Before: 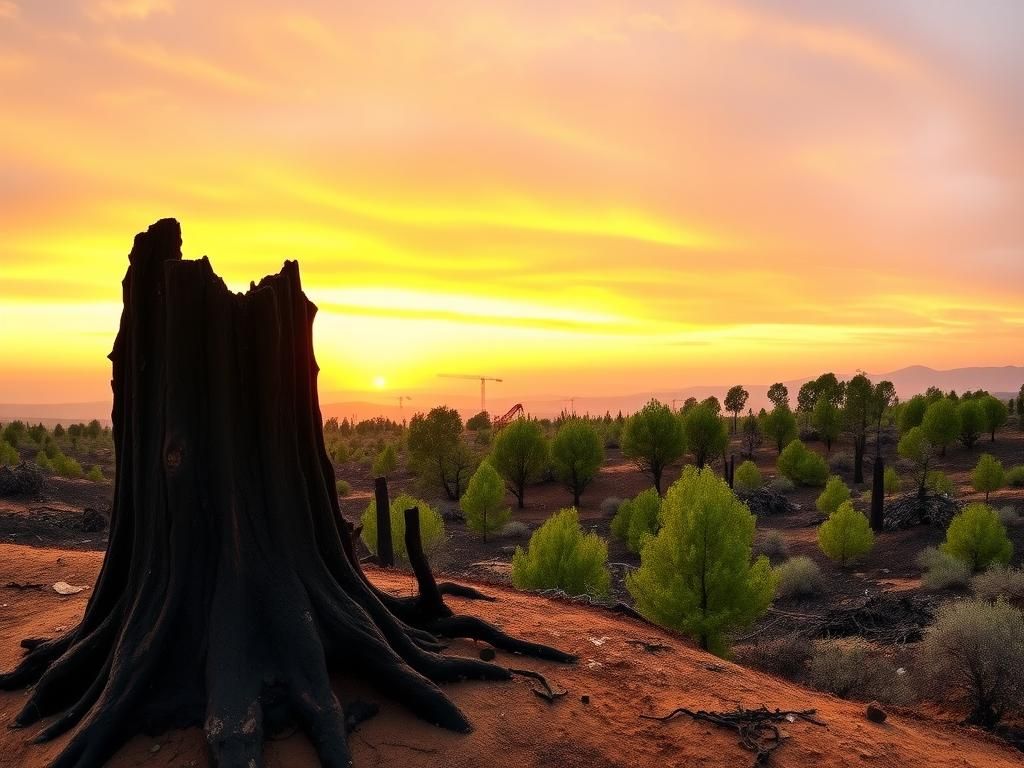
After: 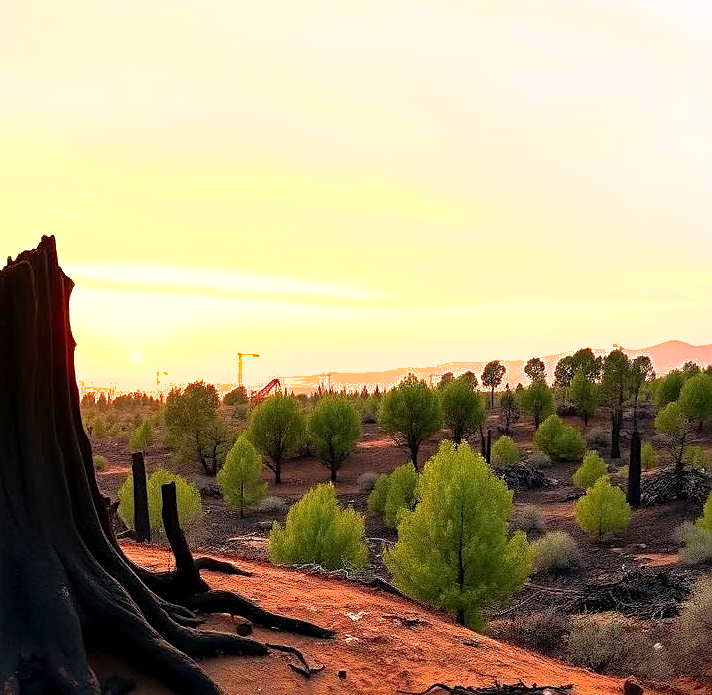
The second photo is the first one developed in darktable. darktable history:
crop and rotate: left 23.782%, top 3.26%, right 6.683%, bottom 6.191%
exposure: black level correction 0.001, exposure 0.499 EV, compensate highlight preservation false
shadows and highlights: on, module defaults
sharpen: on, module defaults
tone equalizer: -8 EV -0.758 EV, -7 EV -0.73 EV, -6 EV -0.603 EV, -5 EV -0.4 EV, -3 EV 0.392 EV, -2 EV 0.6 EV, -1 EV 0.681 EV, +0 EV 0.754 EV, mask exposure compensation -0.493 EV
